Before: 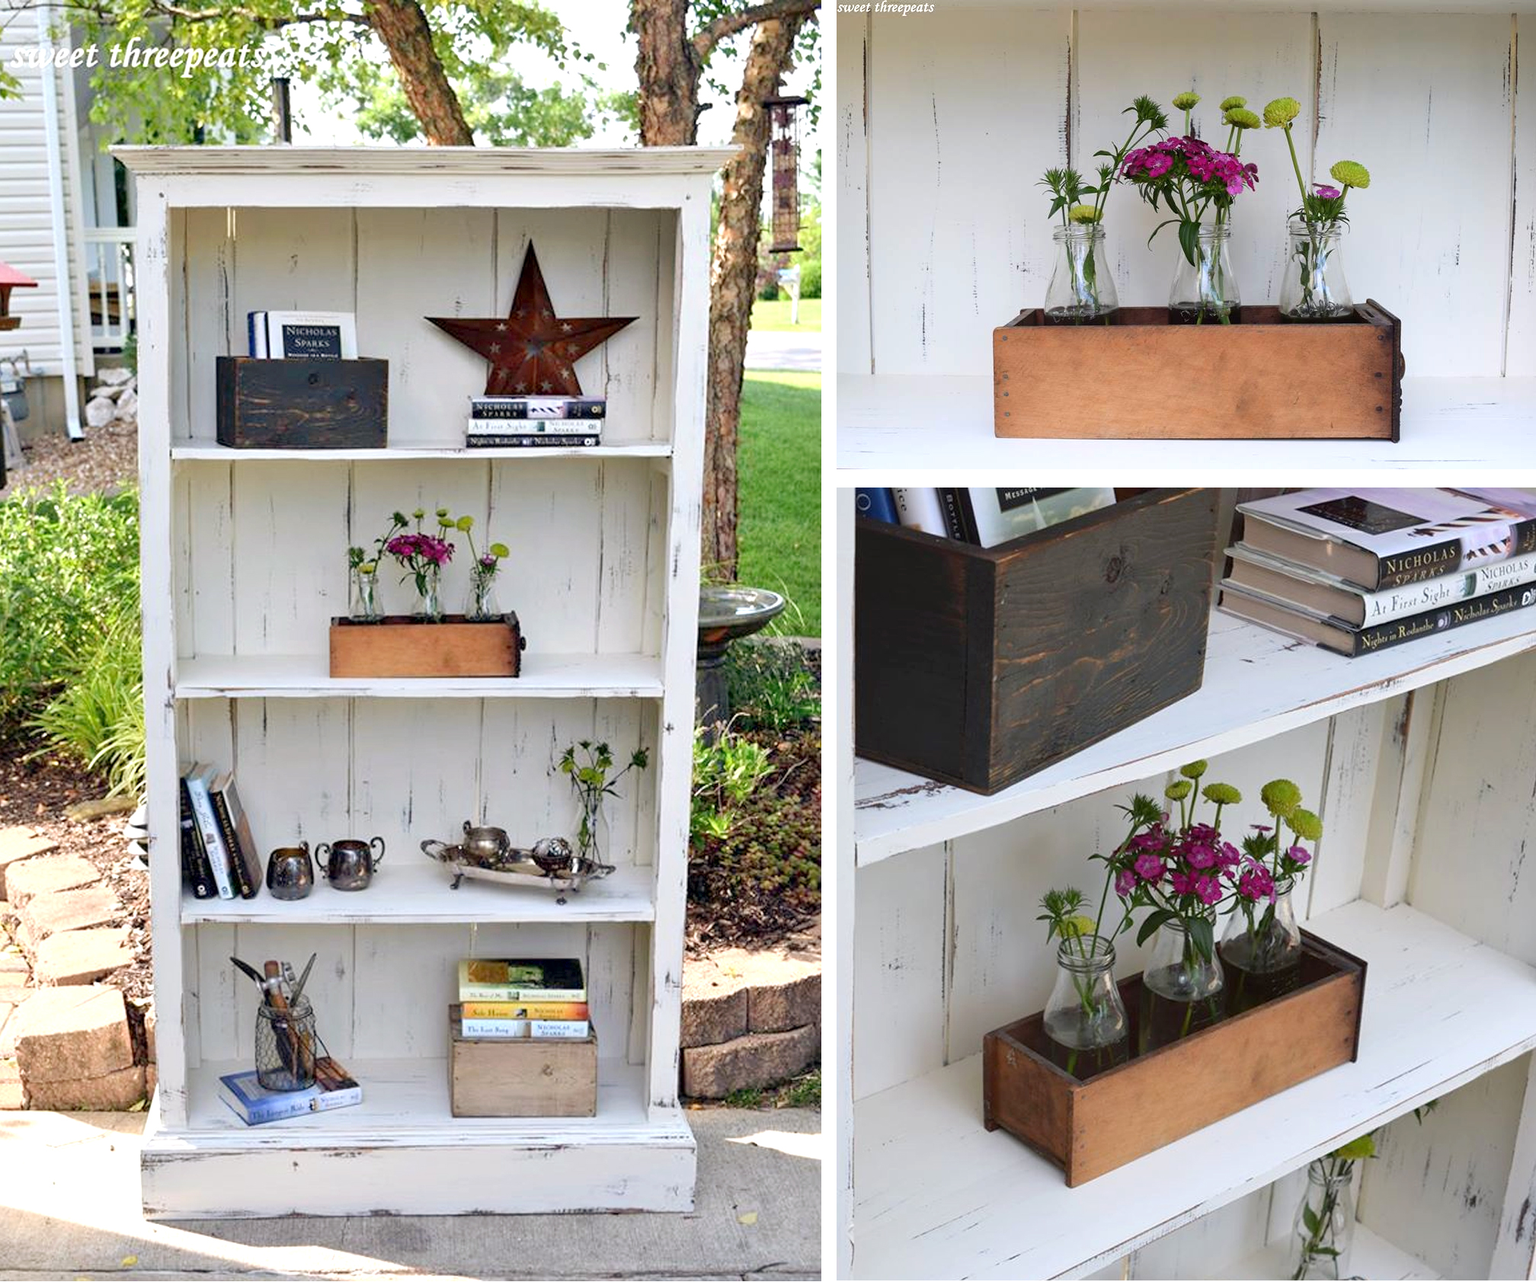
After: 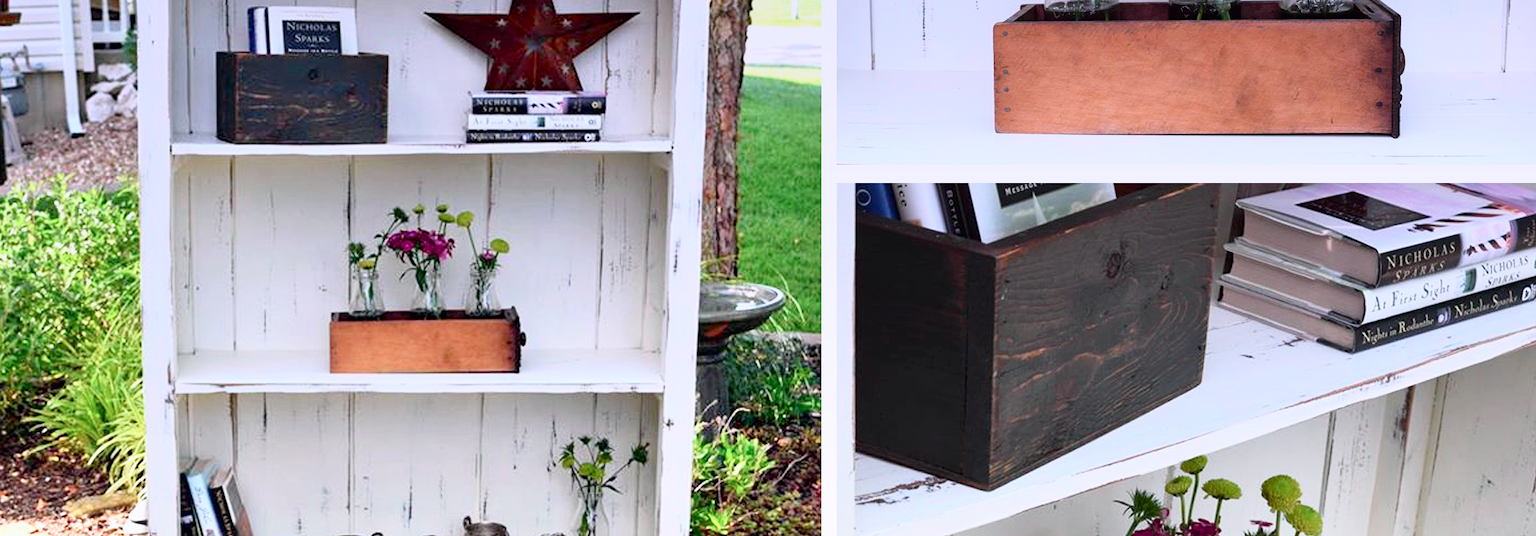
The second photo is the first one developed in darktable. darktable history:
crop and rotate: top 23.84%, bottom 34.294%
graduated density: hue 238.83°, saturation 50%
tone curve: curves: ch0 [(0, 0) (0.051, 0.027) (0.096, 0.071) (0.241, 0.247) (0.455, 0.52) (0.594, 0.692) (0.715, 0.845) (0.84, 0.936) (1, 1)]; ch1 [(0, 0) (0.1, 0.038) (0.318, 0.243) (0.399, 0.351) (0.478, 0.469) (0.499, 0.499) (0.534, 0.549) (0.565, 0.605) (0.601, 0.644) (0.666, 0.701) (1, 1)]; ch2 [(0, 0) (0.453, 0.45) (0.479, 0.483) (0.504, 0.499) (0.52, 0.508) (0.561, 0.573) (0.592, 0.617) (0.824, 0.815) (1, 1)], color space Lab, independent channels, preserve colors none
